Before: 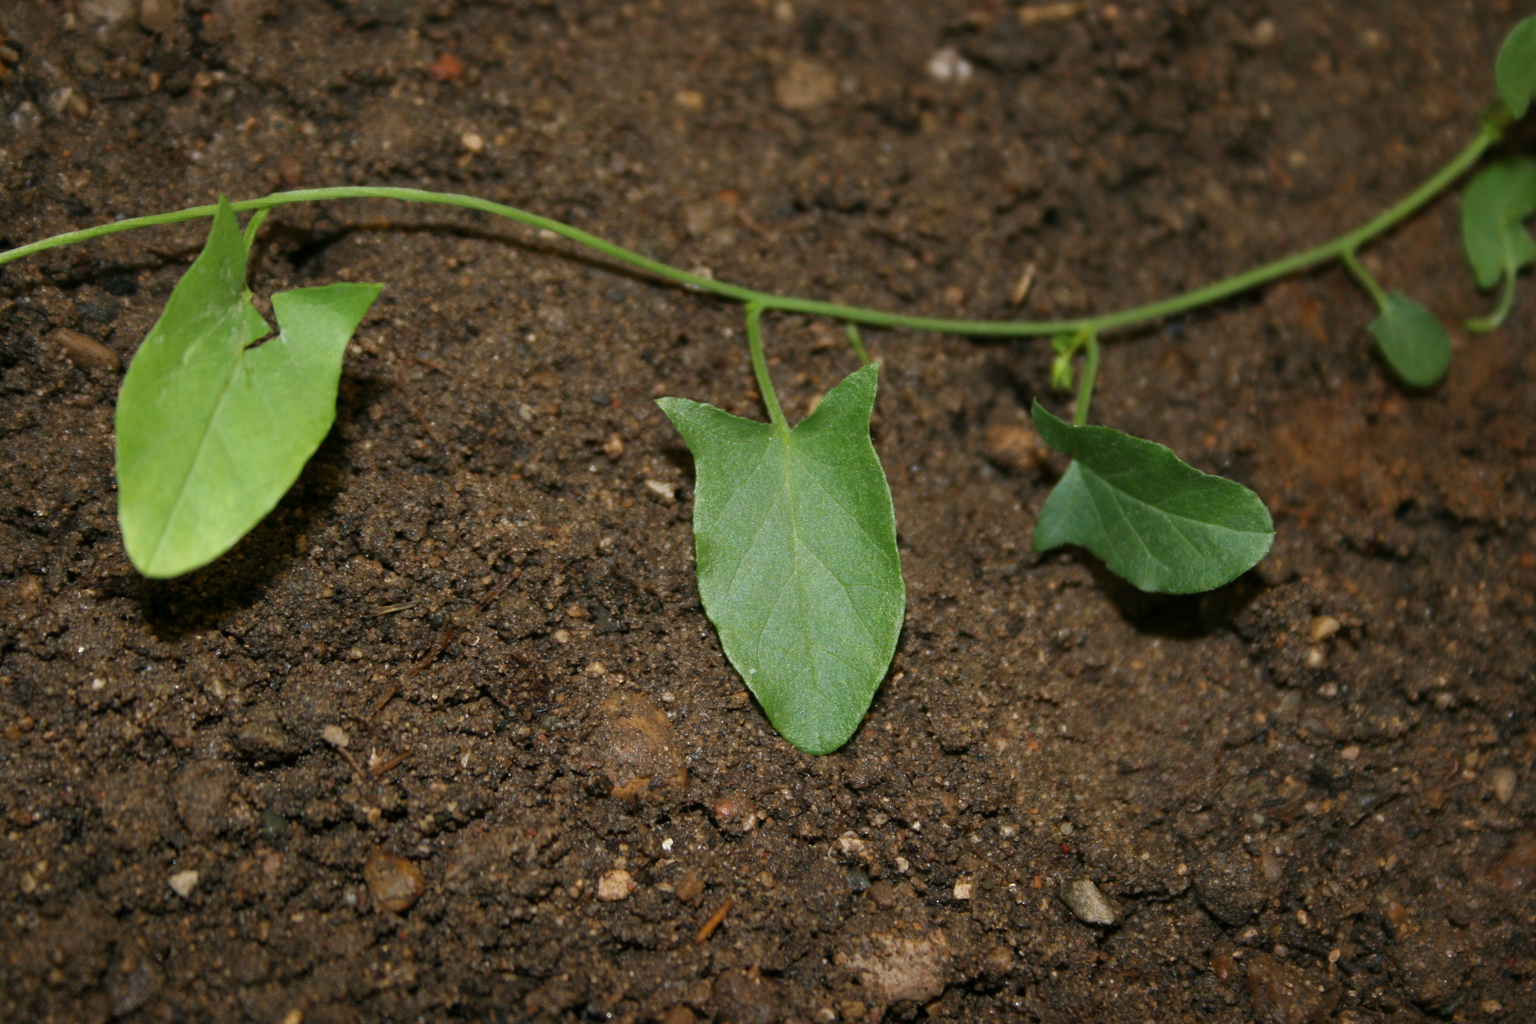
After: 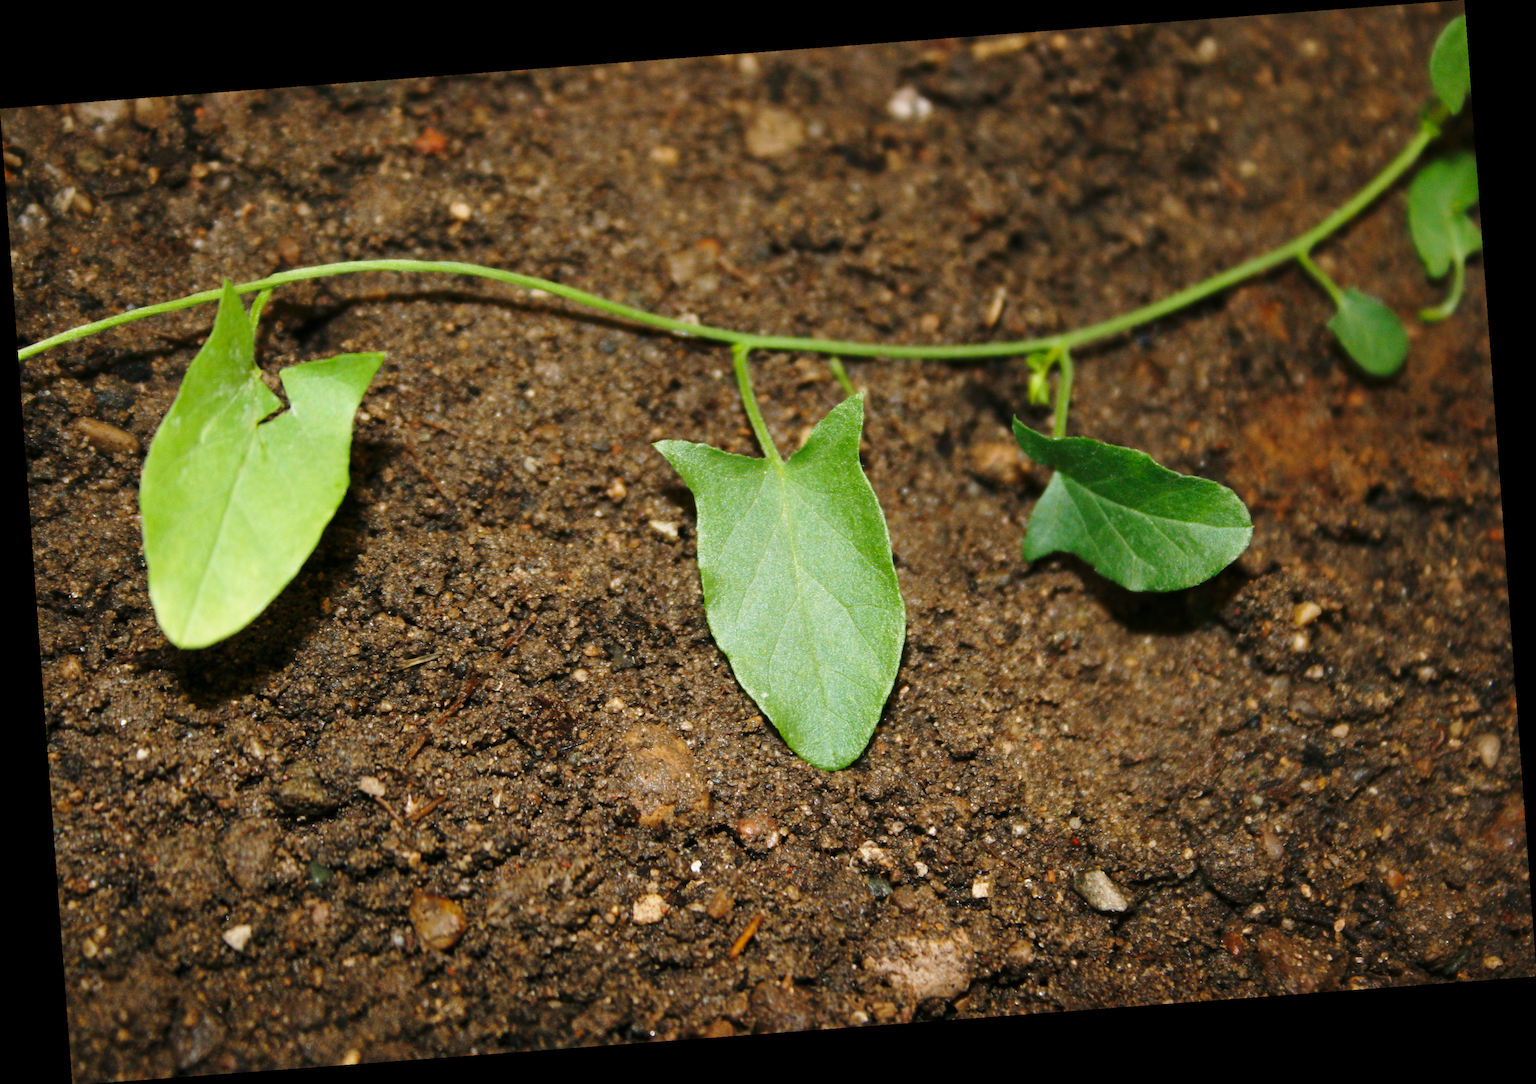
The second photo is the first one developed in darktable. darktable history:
base curve: curves: ch0 [(0, 0) (0.028, 0.03) (0.121, 0.232) (0.46, 0.748) (0.859, 0.968) (1, 1)], preserve colors none
rotate and perspective: rotation -4.25°, automatic cropping off
